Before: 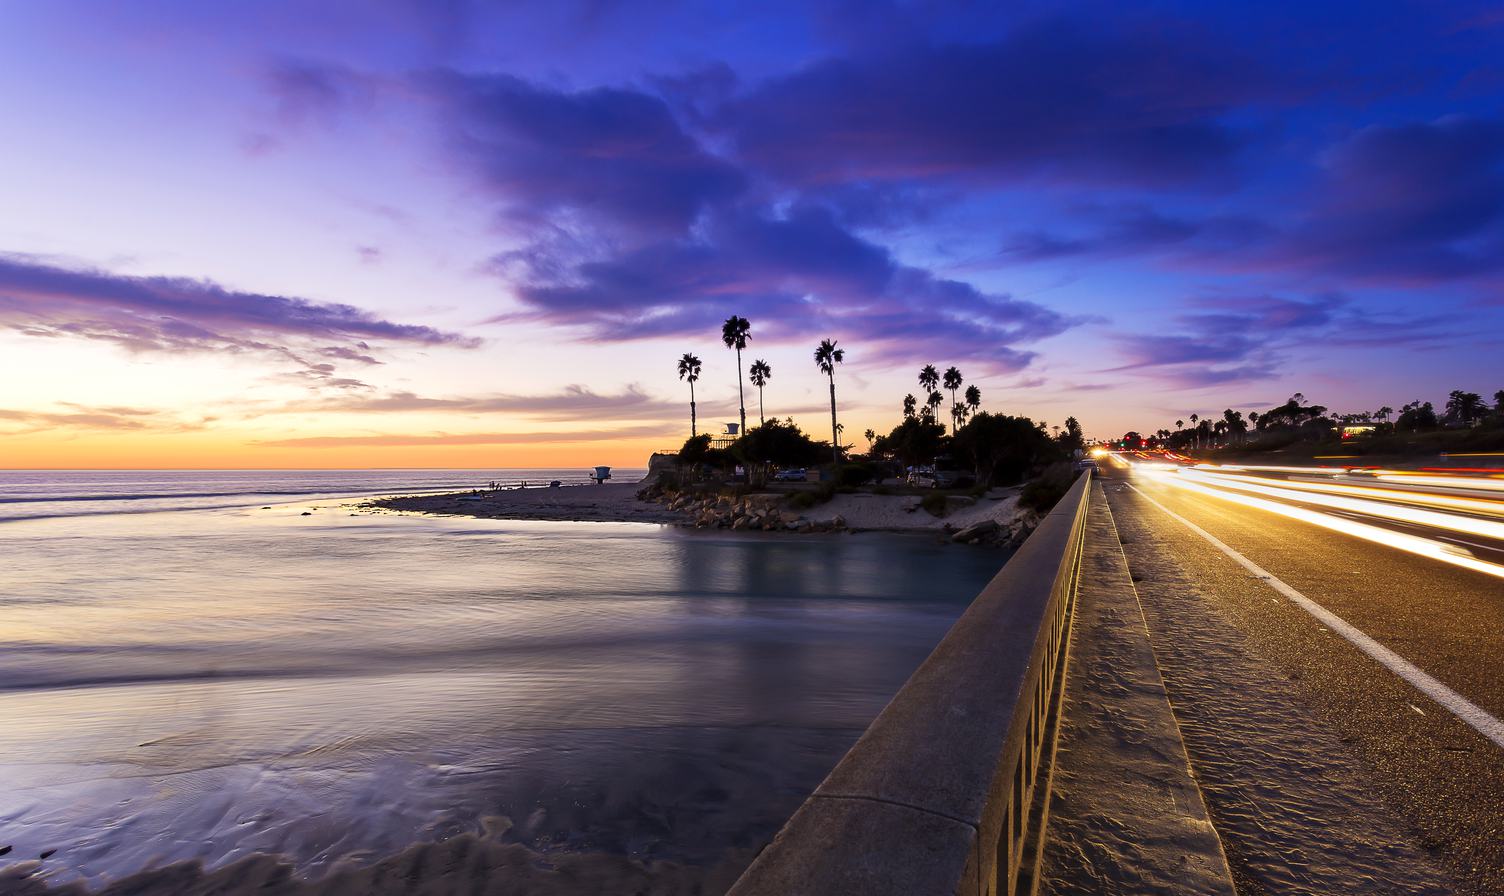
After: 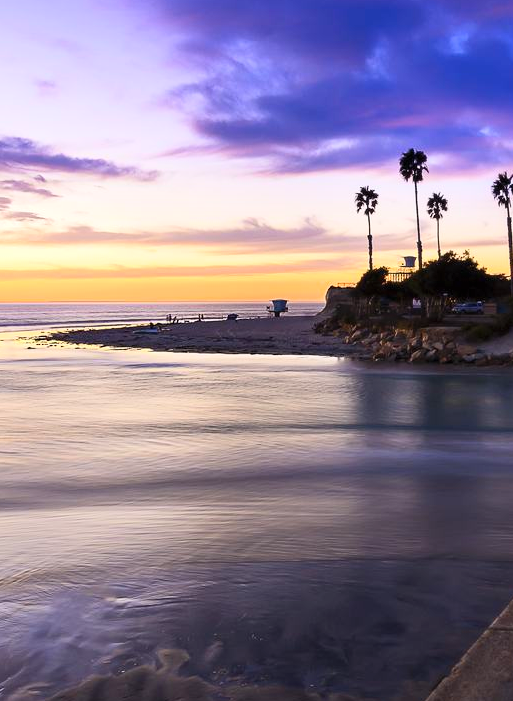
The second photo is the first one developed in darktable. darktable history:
crop and rotate: left 21.571%, top 18.689%, right 44.256%, bottom 2.978%
contrast brightness saturation: contrast 0.196, brightness 0.168, saturation 0.219
